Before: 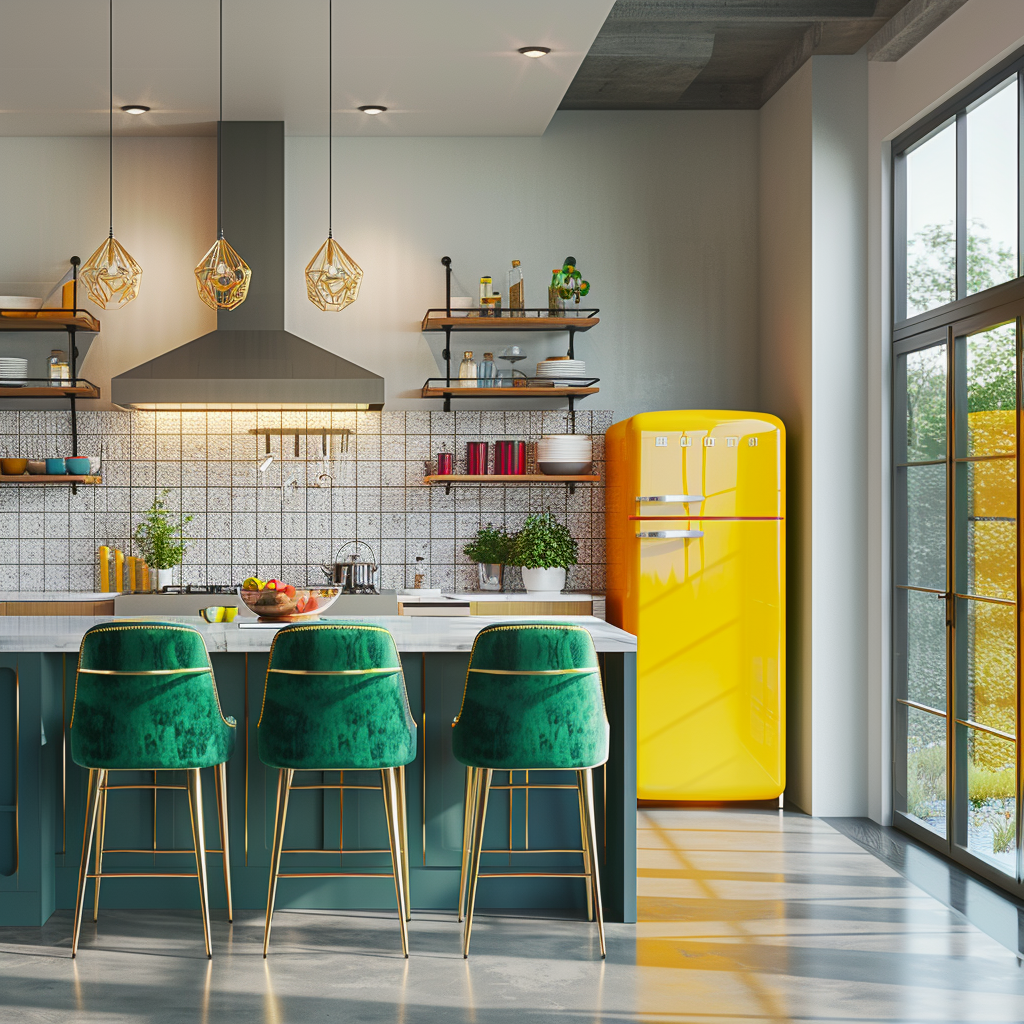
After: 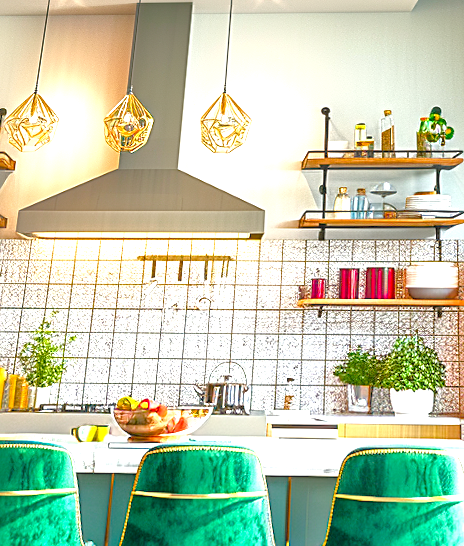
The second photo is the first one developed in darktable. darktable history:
tone equalizer: -7 EV 0.15 EV, -6 EV 0.6 EV, -5 EV 1.15 EV, -4 EV 1.33 EV, -3 EV 1.15 EV, -2 EV 0.6 EV, -1 EV 0.15 EV, mask exposure compensation -0.5 EV
sharpen: on, module defaults
crop and rotate: left 3.047%, top 7.509%, right 42.236%, bottom 37.598%
color balance rgb: linear chroma grading › shadows -2.2%, linear chroma grading › highlights -15%, linear chroma grading › global chroma -10%, linear chroma grading › mid-tones -10%, perceptual saturation grading › global saturation 45%, perceptual saturation grading › highlights -50%, perceptual saturation grading › shadows 30%, perceptual brilliance grading › global brilliance 18%, global vibrance 45%
rotate and perspective: rotation 0.72°, lens shift (vertical) -0.352, lens shift (horizontal) -0.051, crop left 0.152, crop right 0.859, crop top 0.019, crop bottom 0.964
local contrast: on, module defaults
exposure: black level correction 0, exposure 0.5 EV, compensate exposure bias true, compensate highlight preservation false
